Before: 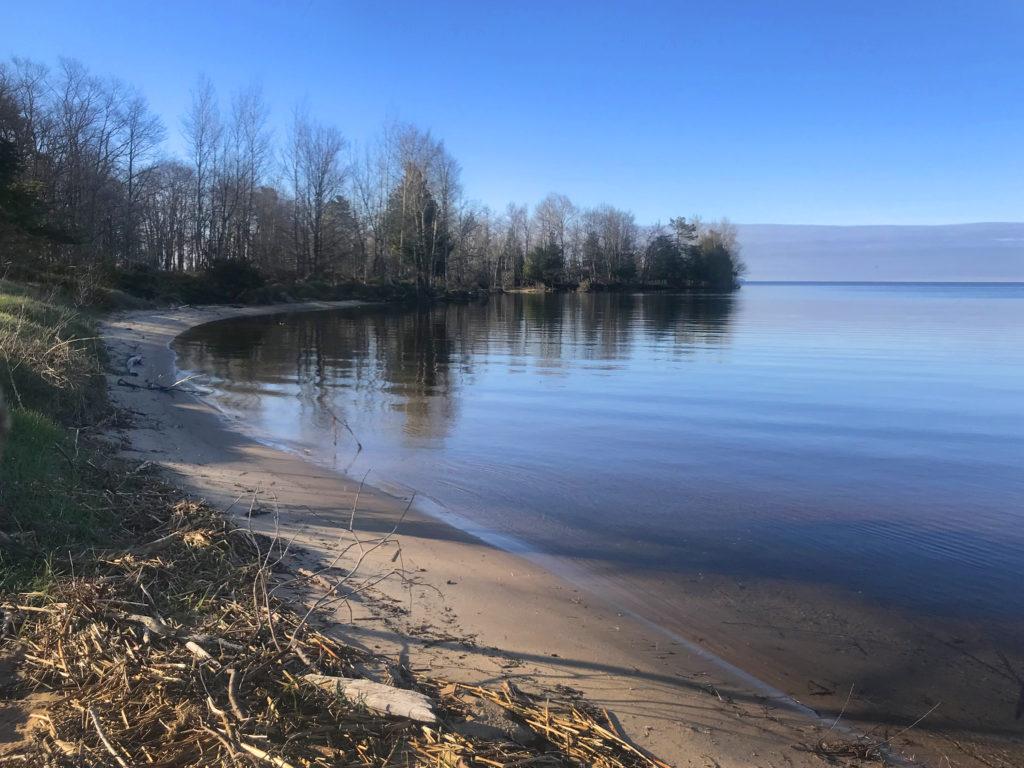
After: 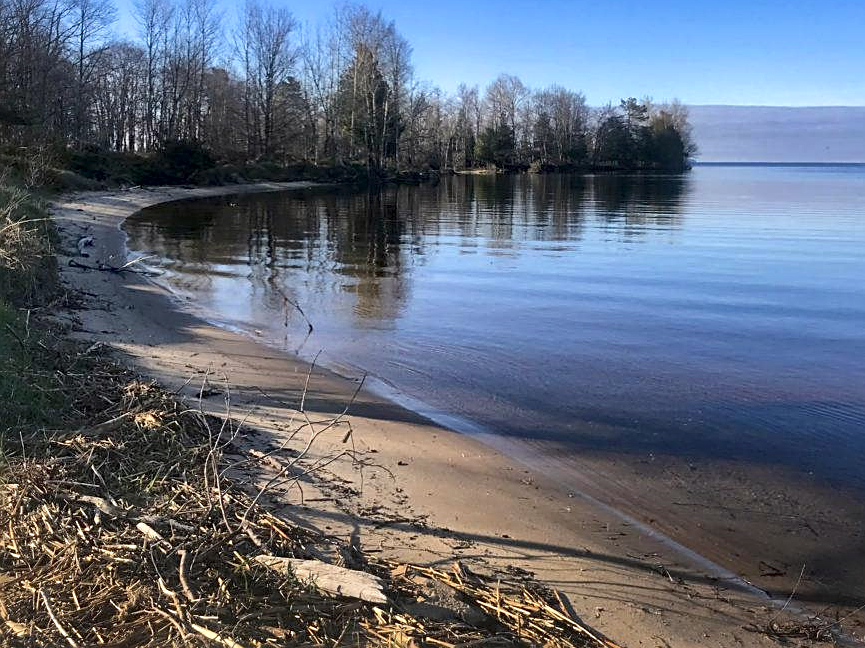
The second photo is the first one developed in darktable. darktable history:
sharpen: on, module defaults
haze removal: compatibility mode true, adaptive false
crop and rotate: left 4.842%, top 15.51%, right 10.668%
local contrast: mode bilateral grid, contrast 25, coarseness 60, detail 151%, midtone range 0.2
